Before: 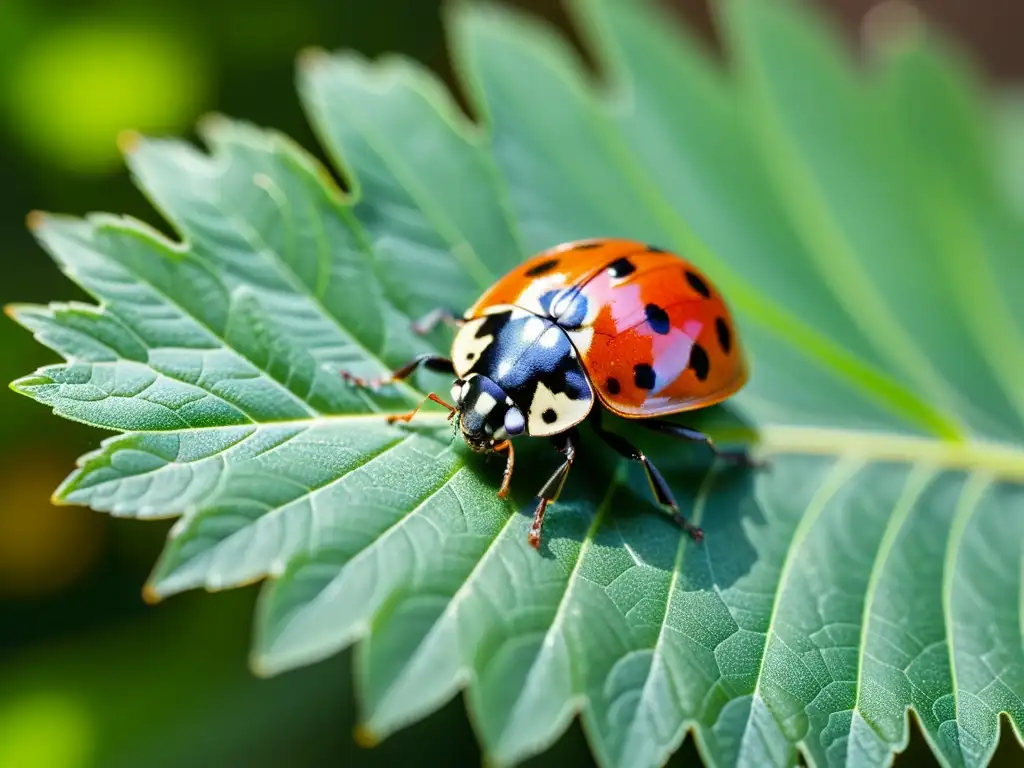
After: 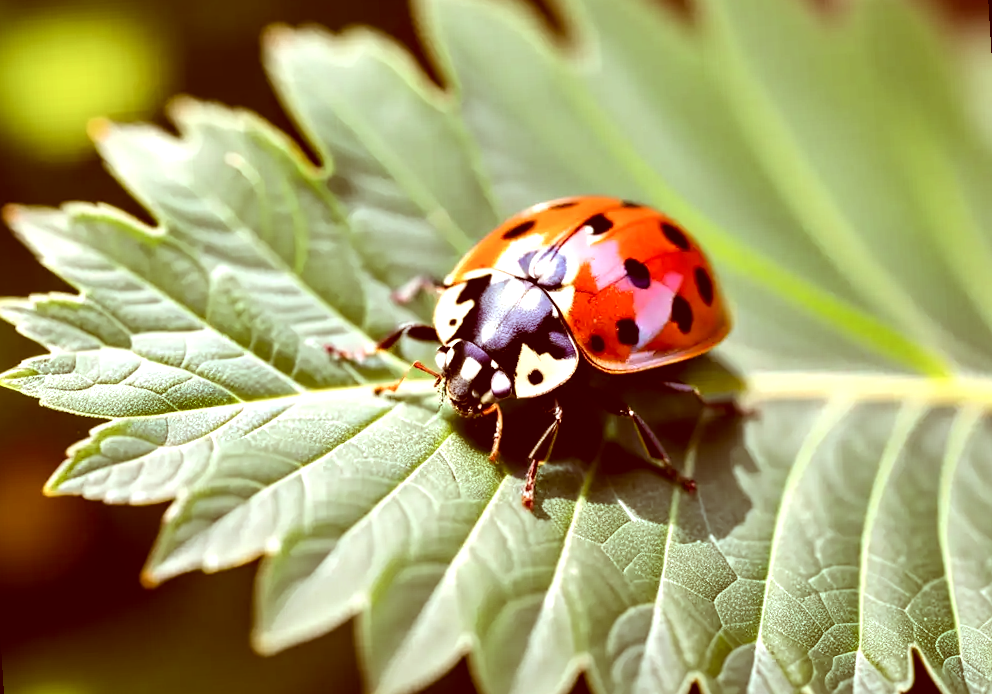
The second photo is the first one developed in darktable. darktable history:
color correction: highlights a* 9.03, highlights b* 8.71, shadows a* 40, shadows b* 40, saturation 0.8
tone equalizer: -8 EV -0.75 EV, -7 EV -0.7 EV, -6 EV -0.6 EV, -5 EV -0.4 EV, -3 EV 0.4 EV, -2 EV 0.6 EV, -1 EV 0.7 EV, +0 EV 0.75 EV, edges refinement/feathering 500, mask exposure compensation -1.57 EV, preserve details no
rotate and perspective: rotation -3.52°, crop left 0.036, crop right 0.964, crop top 0.081, crop bottom 0.919
